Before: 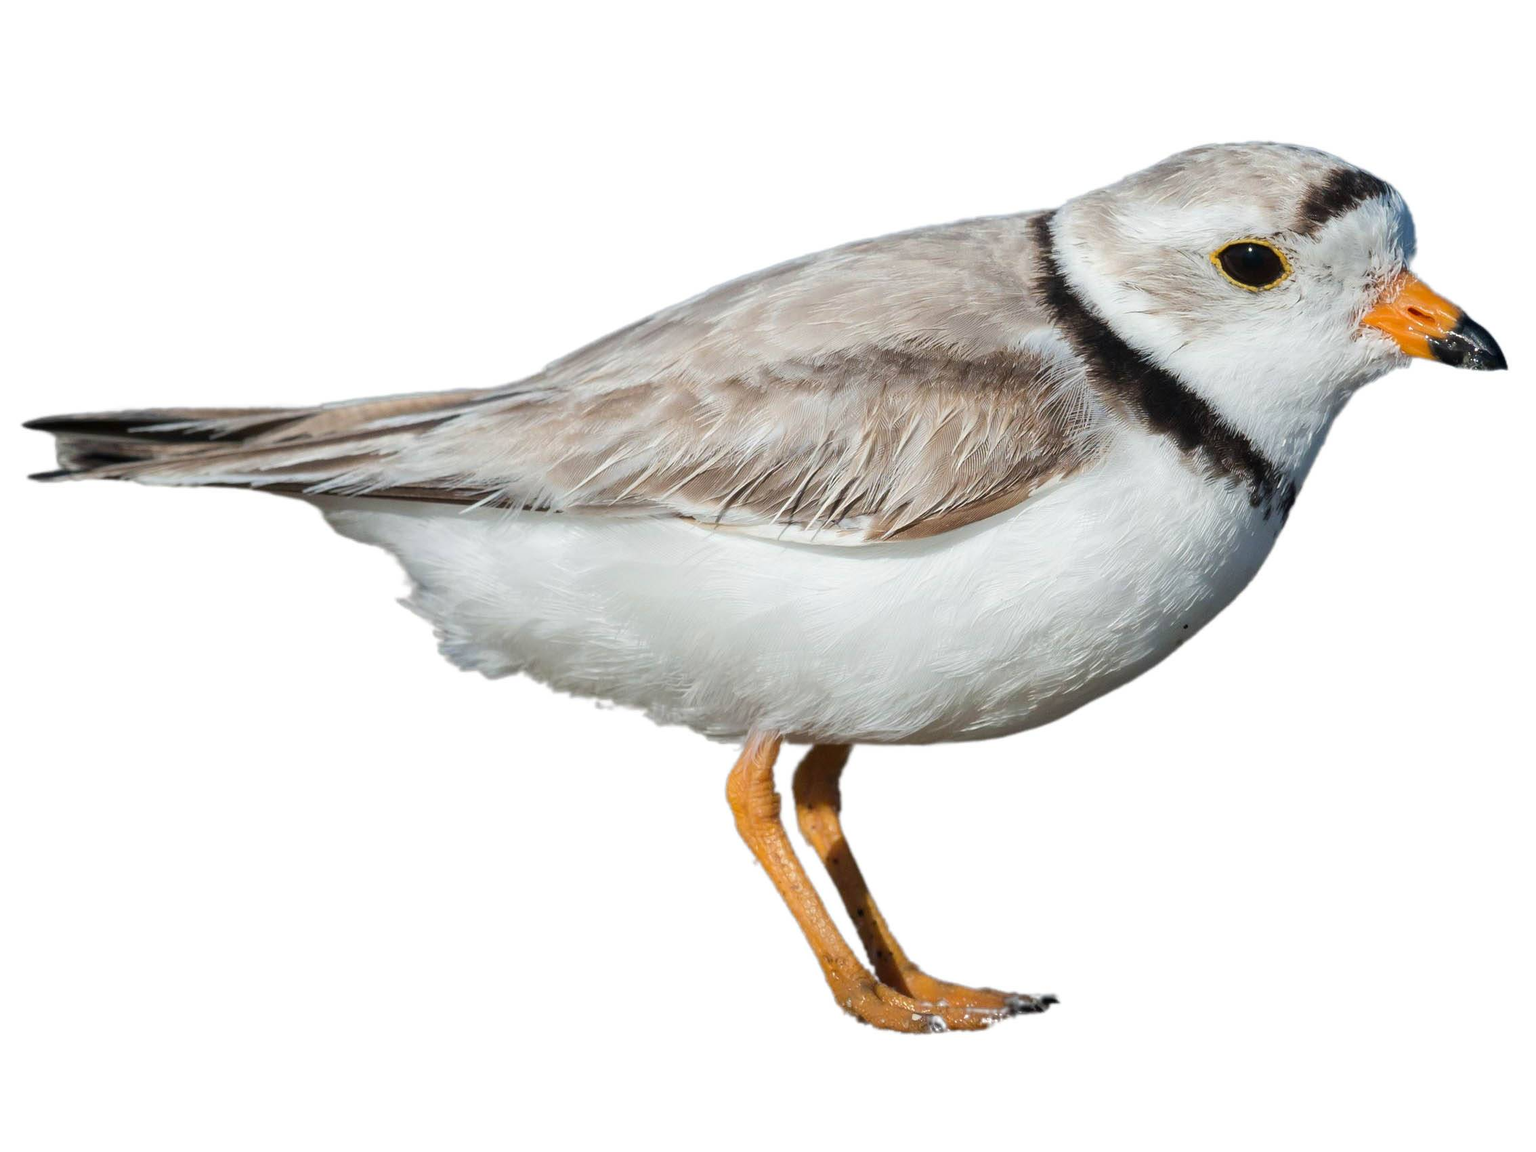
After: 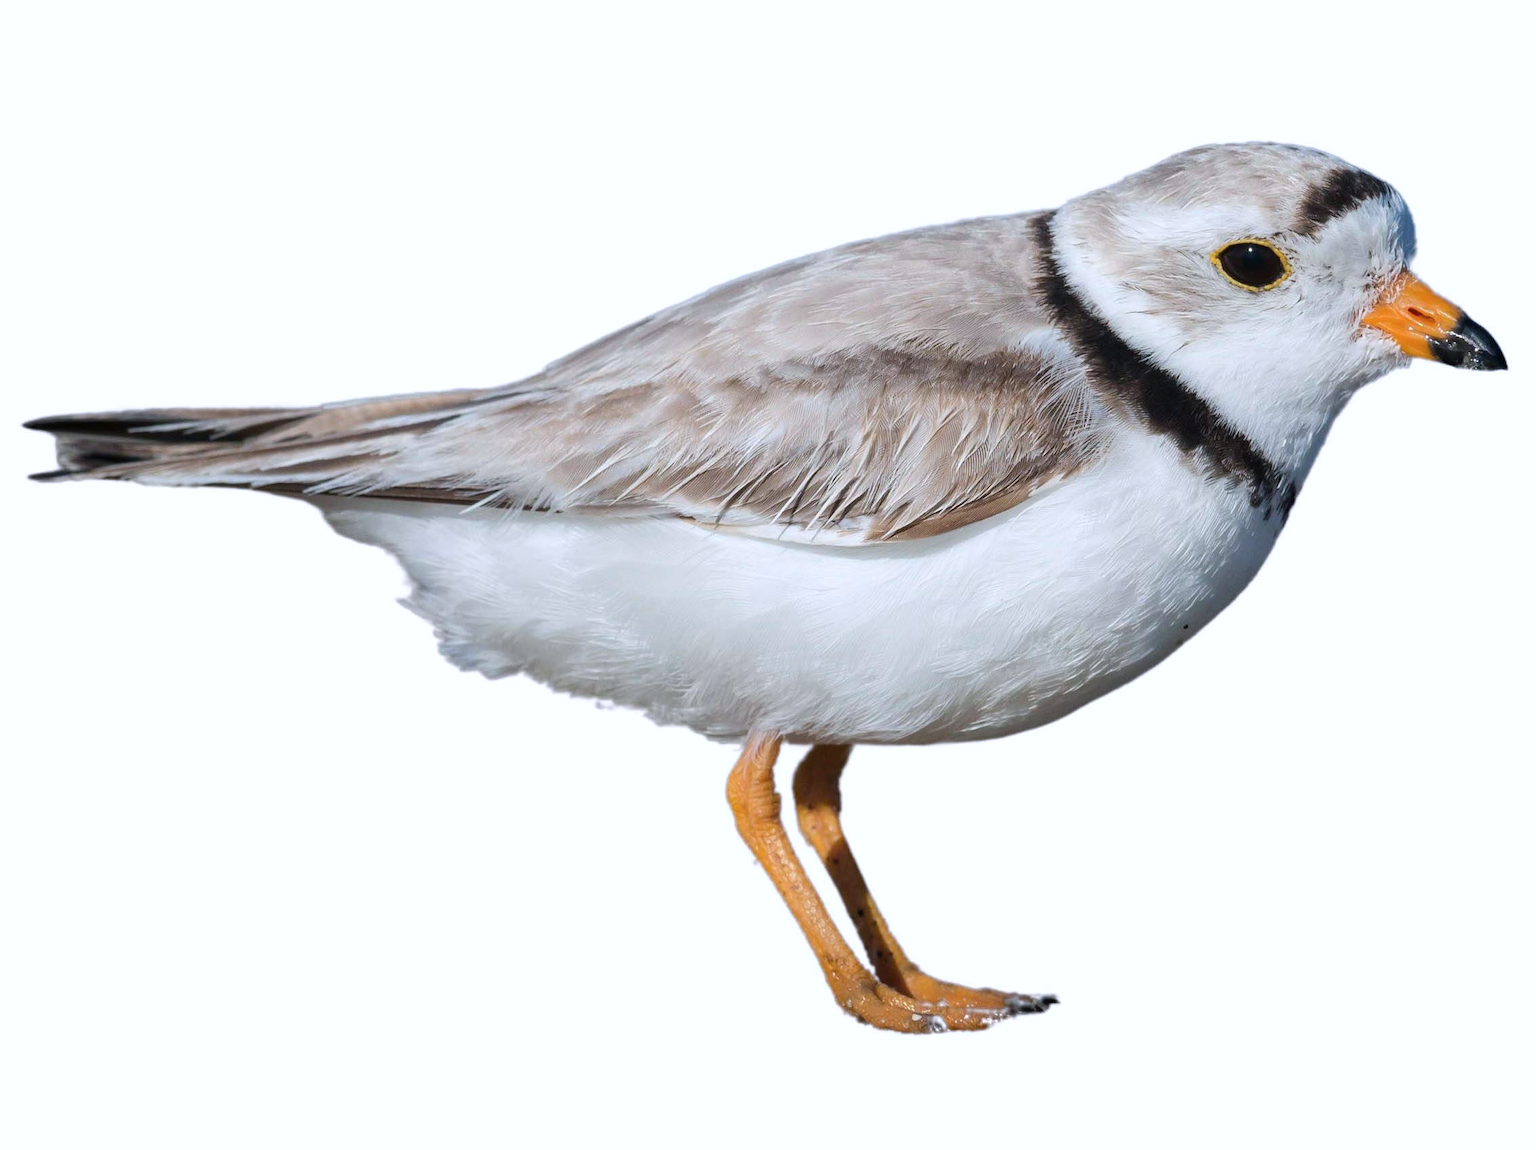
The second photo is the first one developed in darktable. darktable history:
crop: bottom 0.071%
color calibration: illuminant as shot in camera, x 0.358, y 0.373, temperature 4628.91 K
